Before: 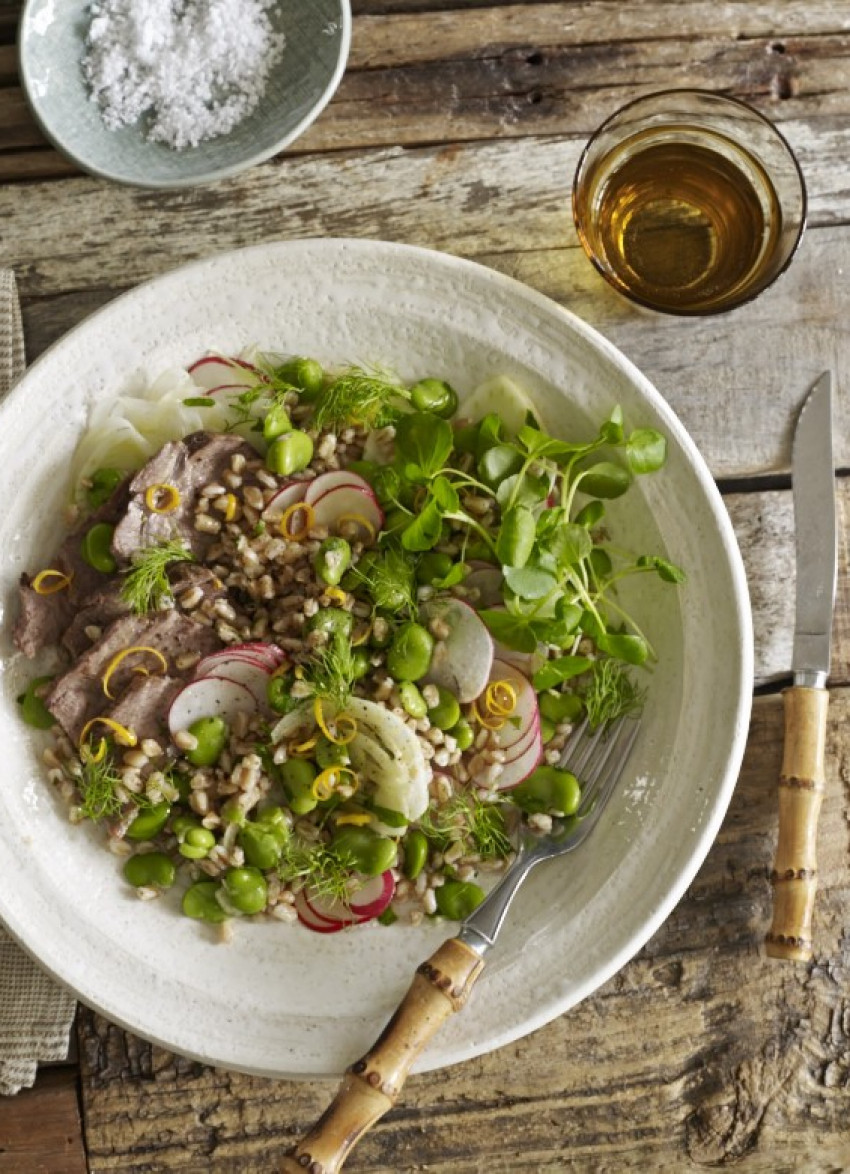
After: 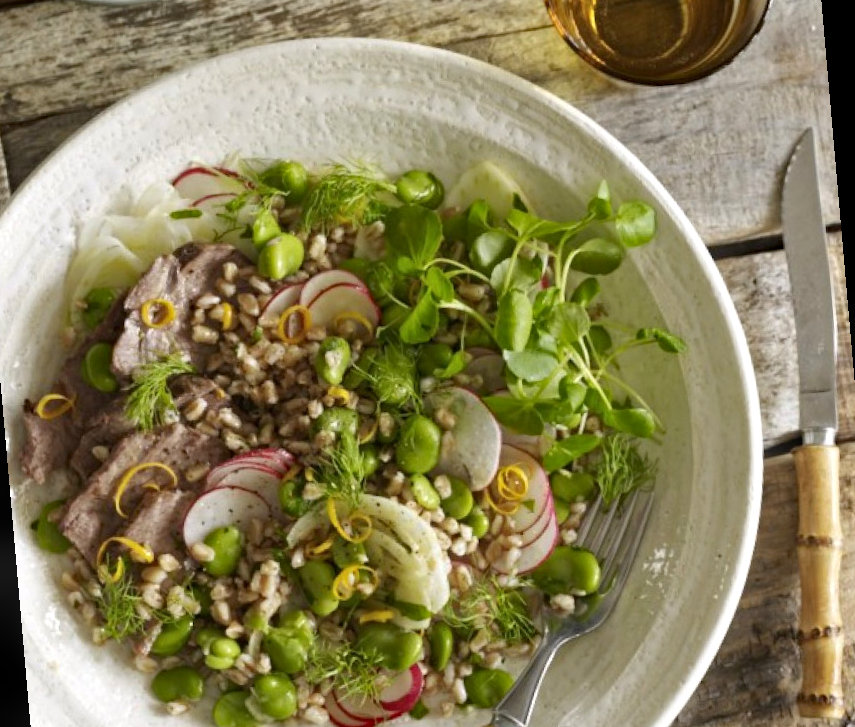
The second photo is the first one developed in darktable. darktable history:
haze removal: compatibility mode true, adaptive false
bloom: size 3%, threshold 100%, strength 0%
crop: top 11.038%, bottom 13.962%
color balance: output saturation 98.5%
exposure: exposure 0.127 EV, compensate highlight preservation false
rotate and perspective: rotation -5°, crop left 0.05, crop right 0.952, crop top 0.11, crop bottom 0.89
